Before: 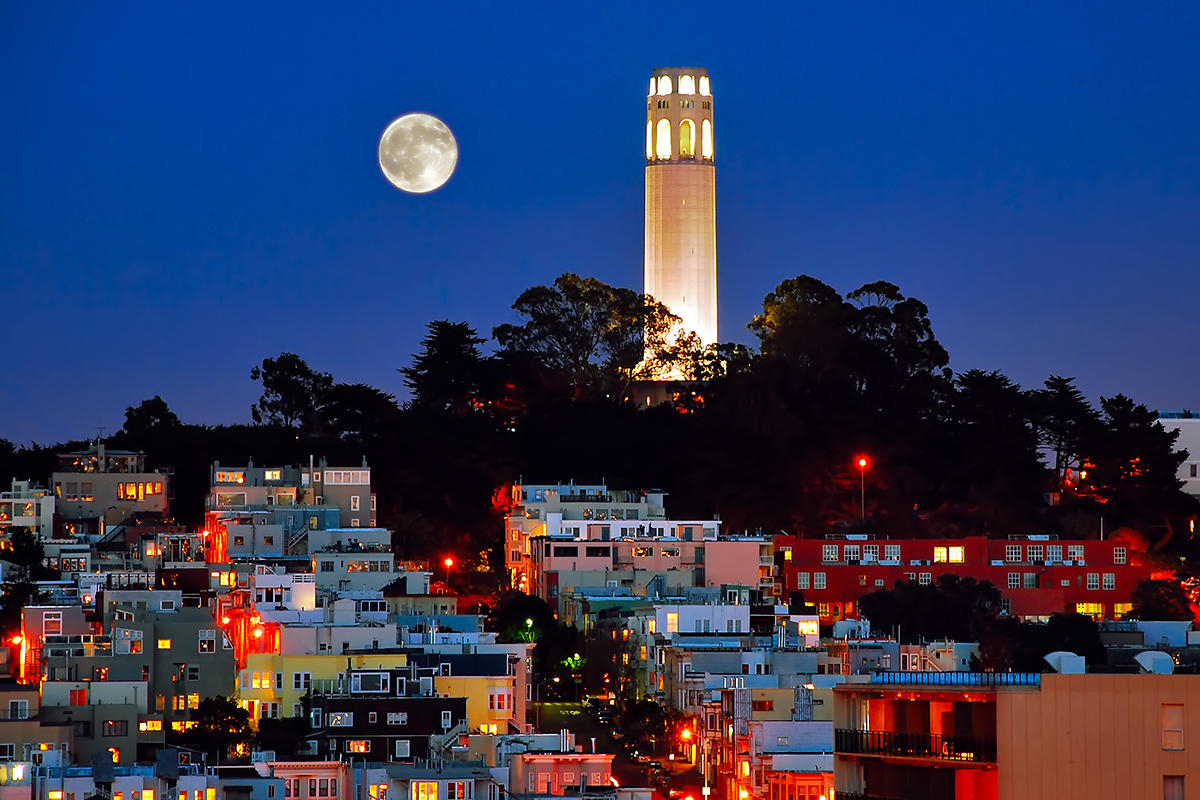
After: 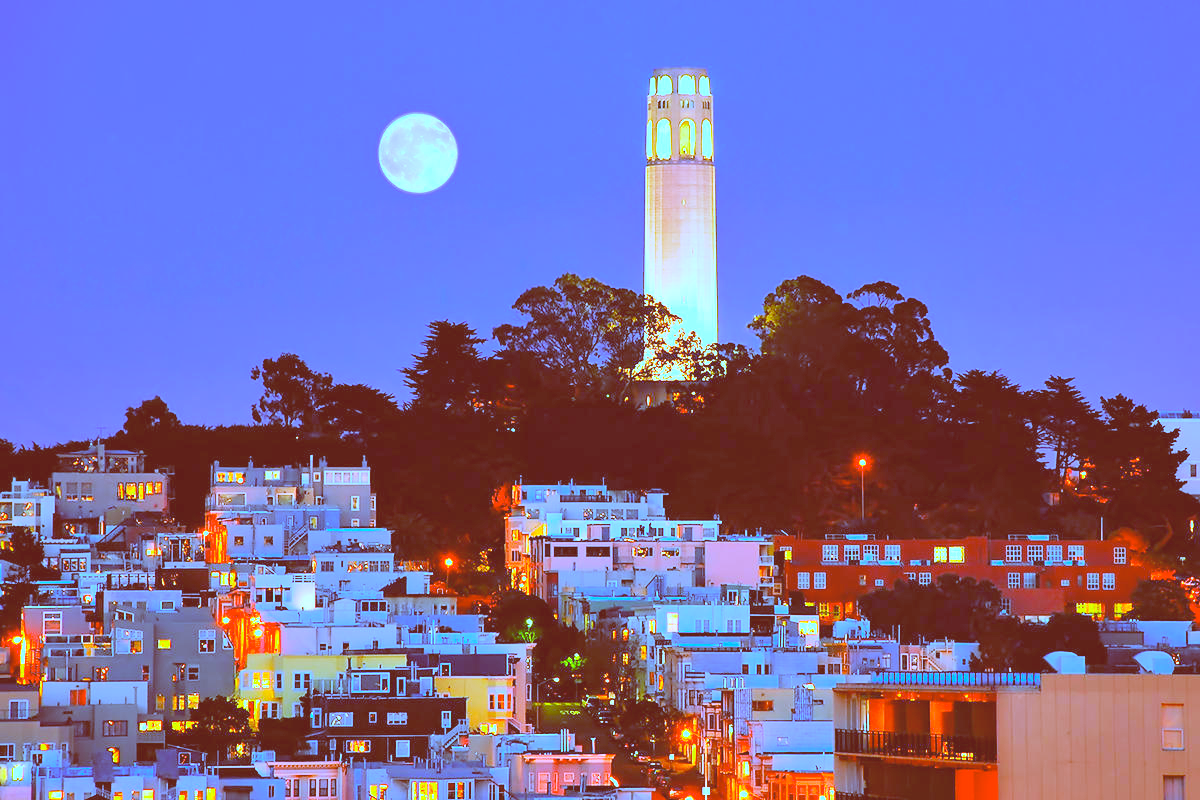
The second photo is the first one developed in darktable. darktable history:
contrast brightness saturation: contrast 0.1, brightness 0.3, saturation 0.14
color balance: lift [1, 1.011, 0.999, 0.989], gamma [1.109, 1.045, 1.039, 0.955], gain [0.917, 0.936, 0.952, 1.064], contrast 2.32%, contrast fulcrum 19%, output saturation 101%
white balance: red 0.766, blue 1.537
exposure: black level correction -0.005, exposure 0.622 EV, compensate highlight preservation false
